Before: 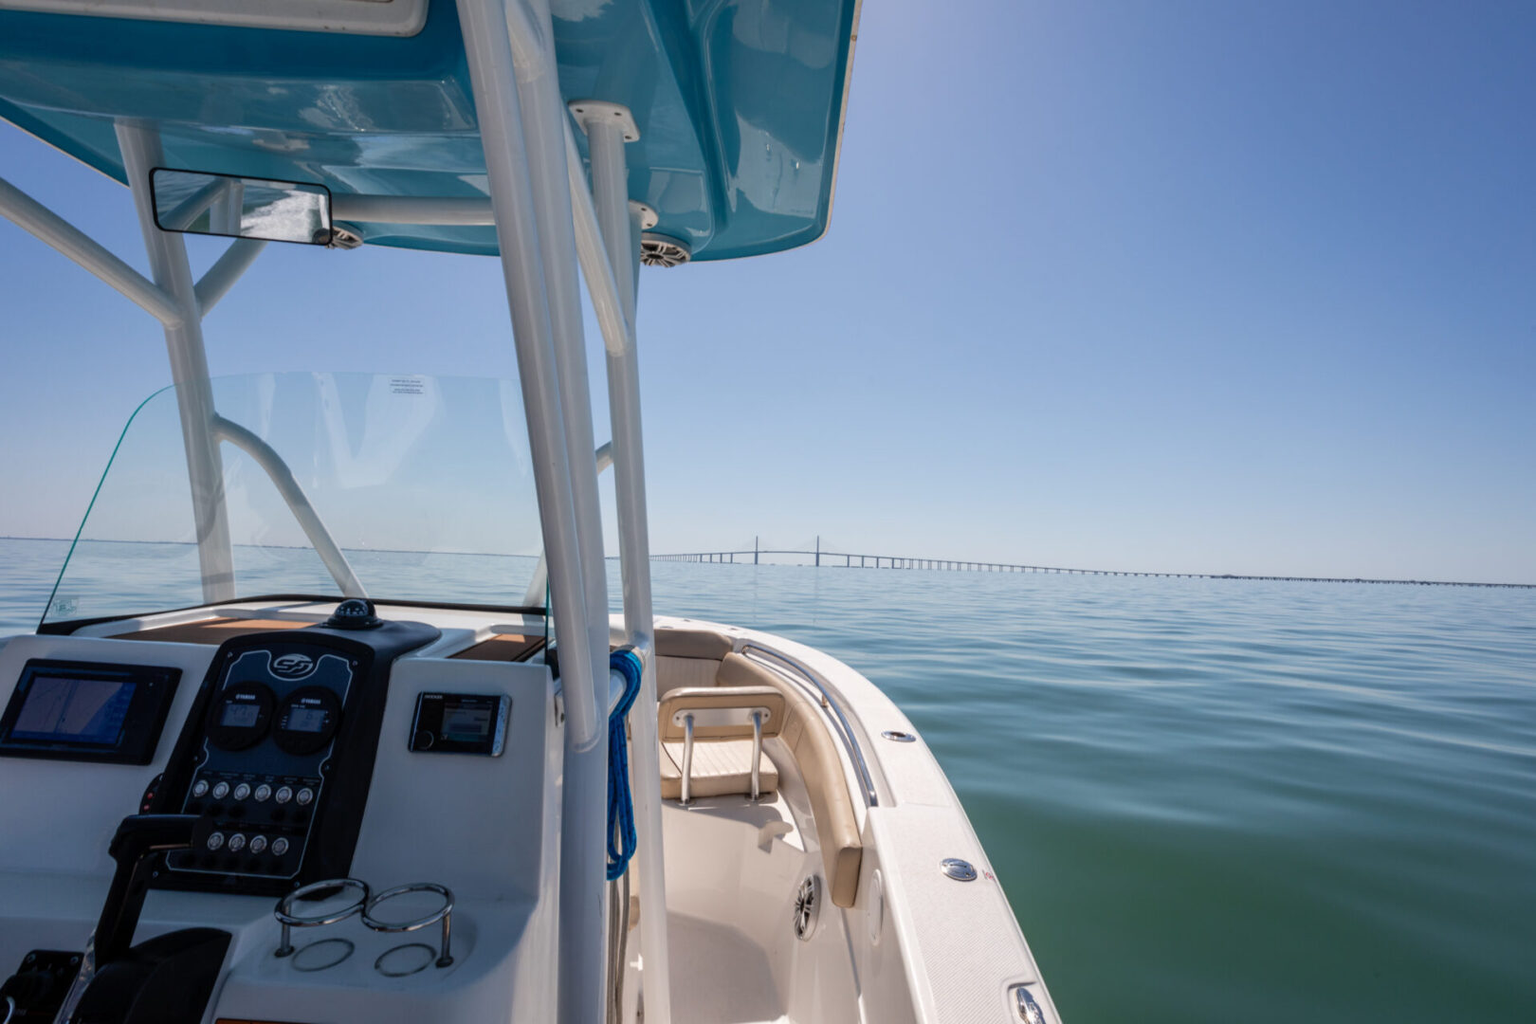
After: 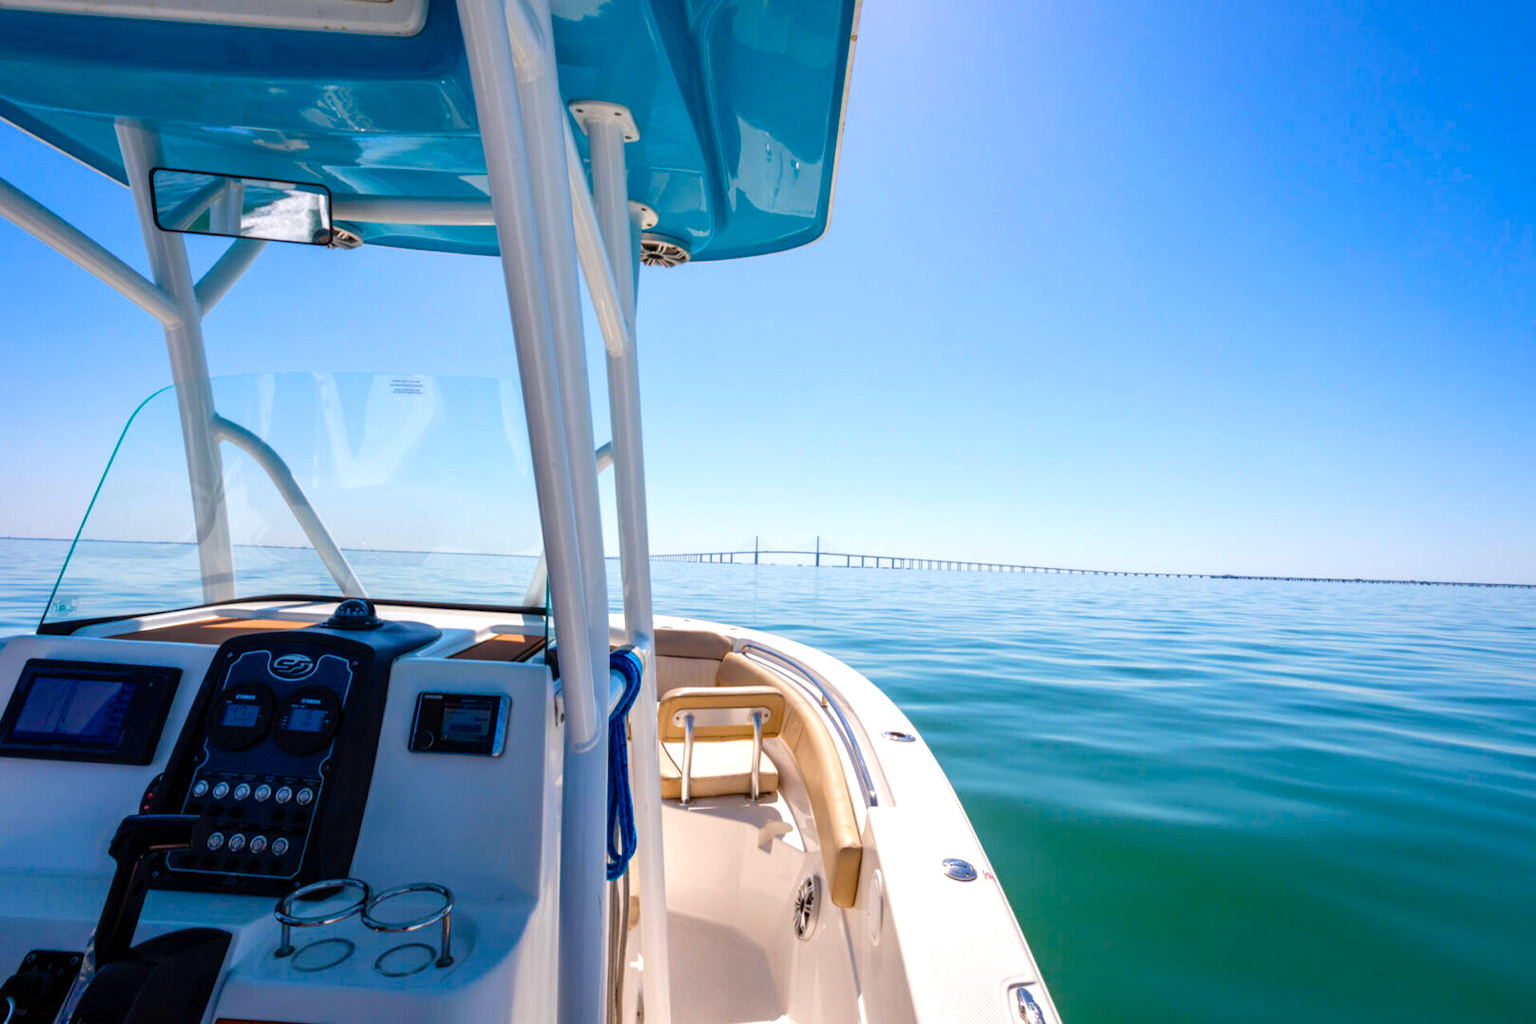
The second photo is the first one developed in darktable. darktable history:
color balance rgb: linear chroma grading › global chroma 23.147%, perceptual saturation grading › global saturation 35.026%, perceptual saturation grading › highlights -29.944%, perceptual saturation grading › shadows 35.17%, global vibrance 20%
levels: levels [0, 0.43, 0.859]
